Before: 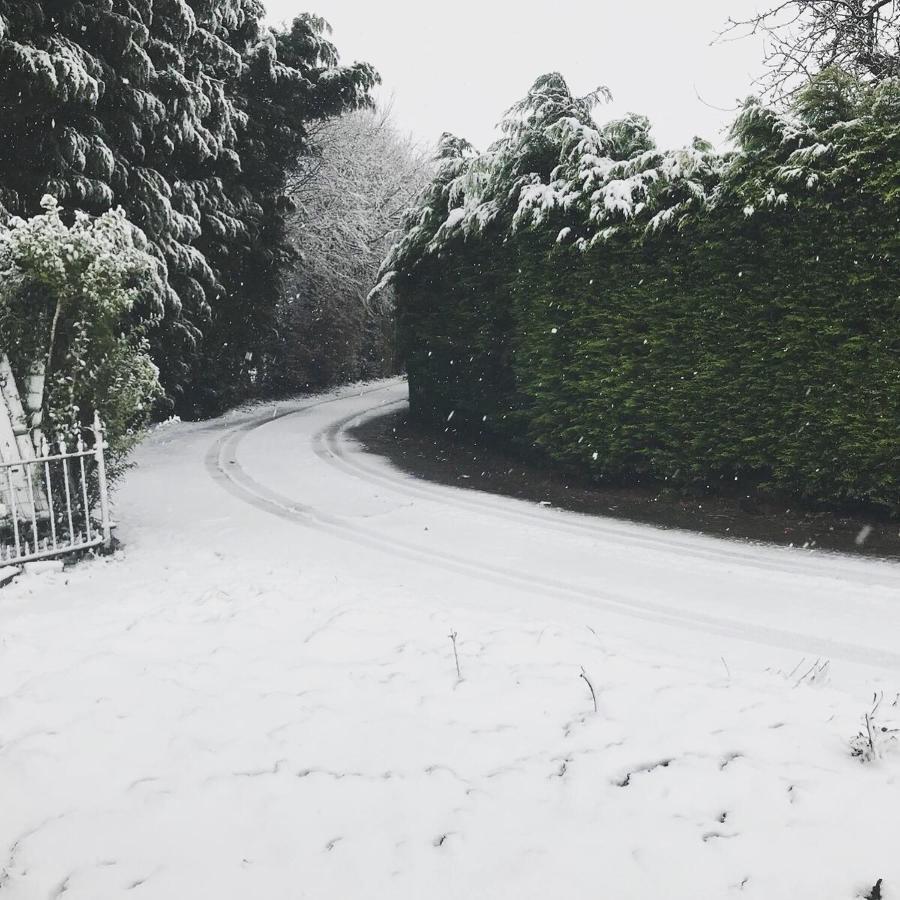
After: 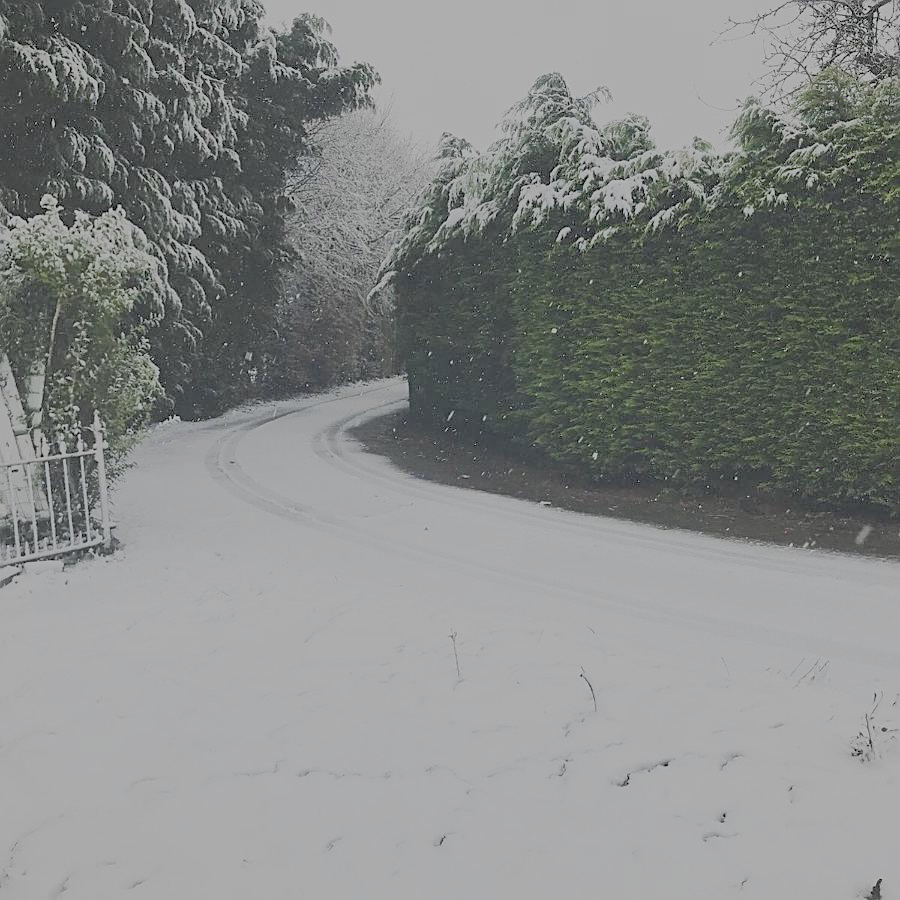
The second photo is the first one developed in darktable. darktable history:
filmic rgb: black relative exposure -13.9 EV, white relative exposure 7.99 EV, hardness 3.74, latitude 49.4%, contrast 0.514
exposure: black level correction 0.001, exposure 0.499 EV, compensate highlight preservation false
sharpen: on, module defaults
